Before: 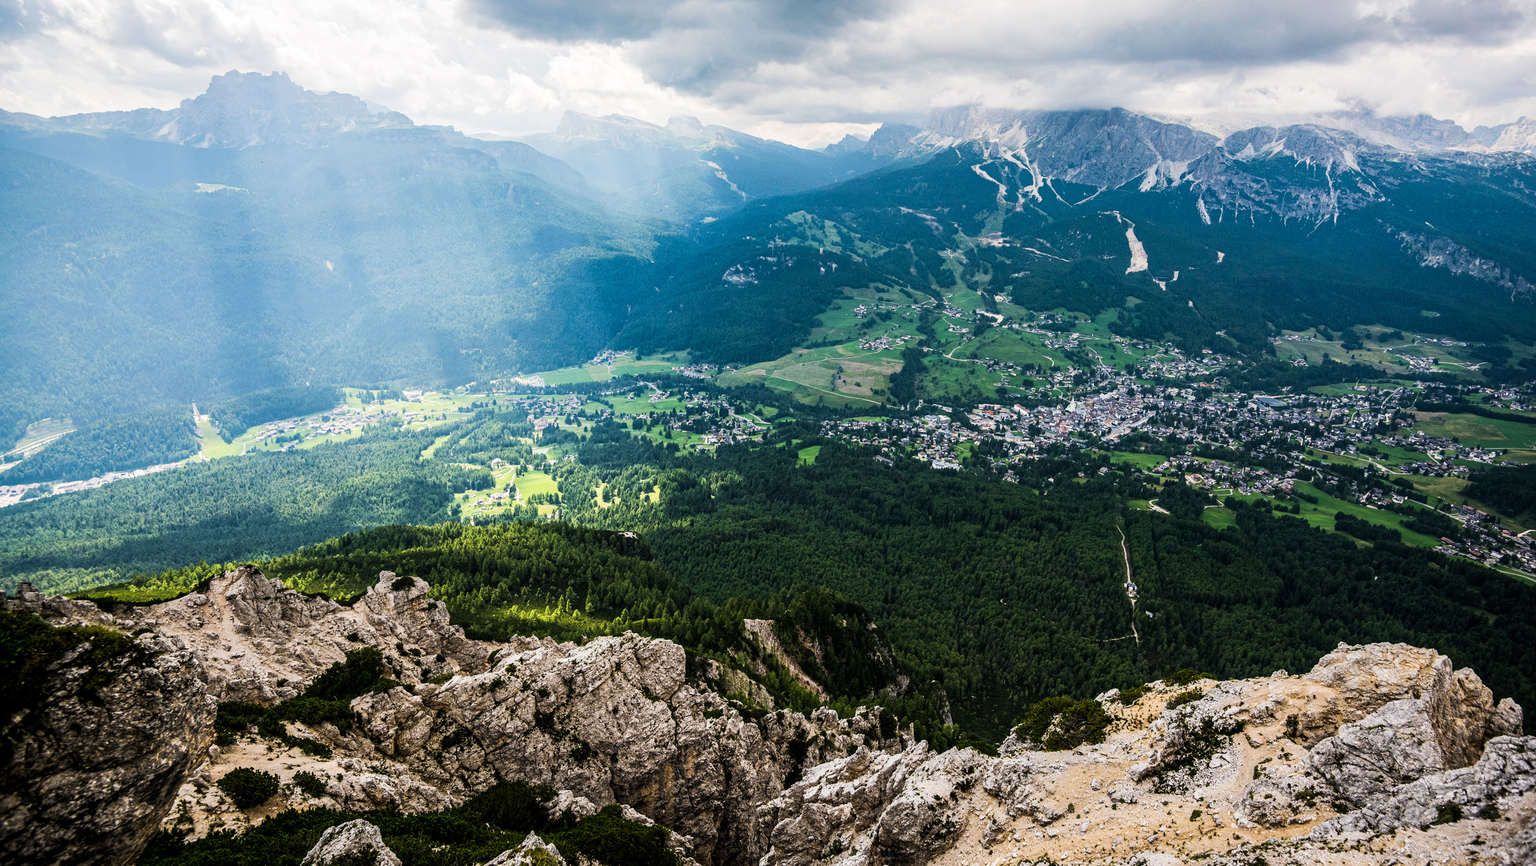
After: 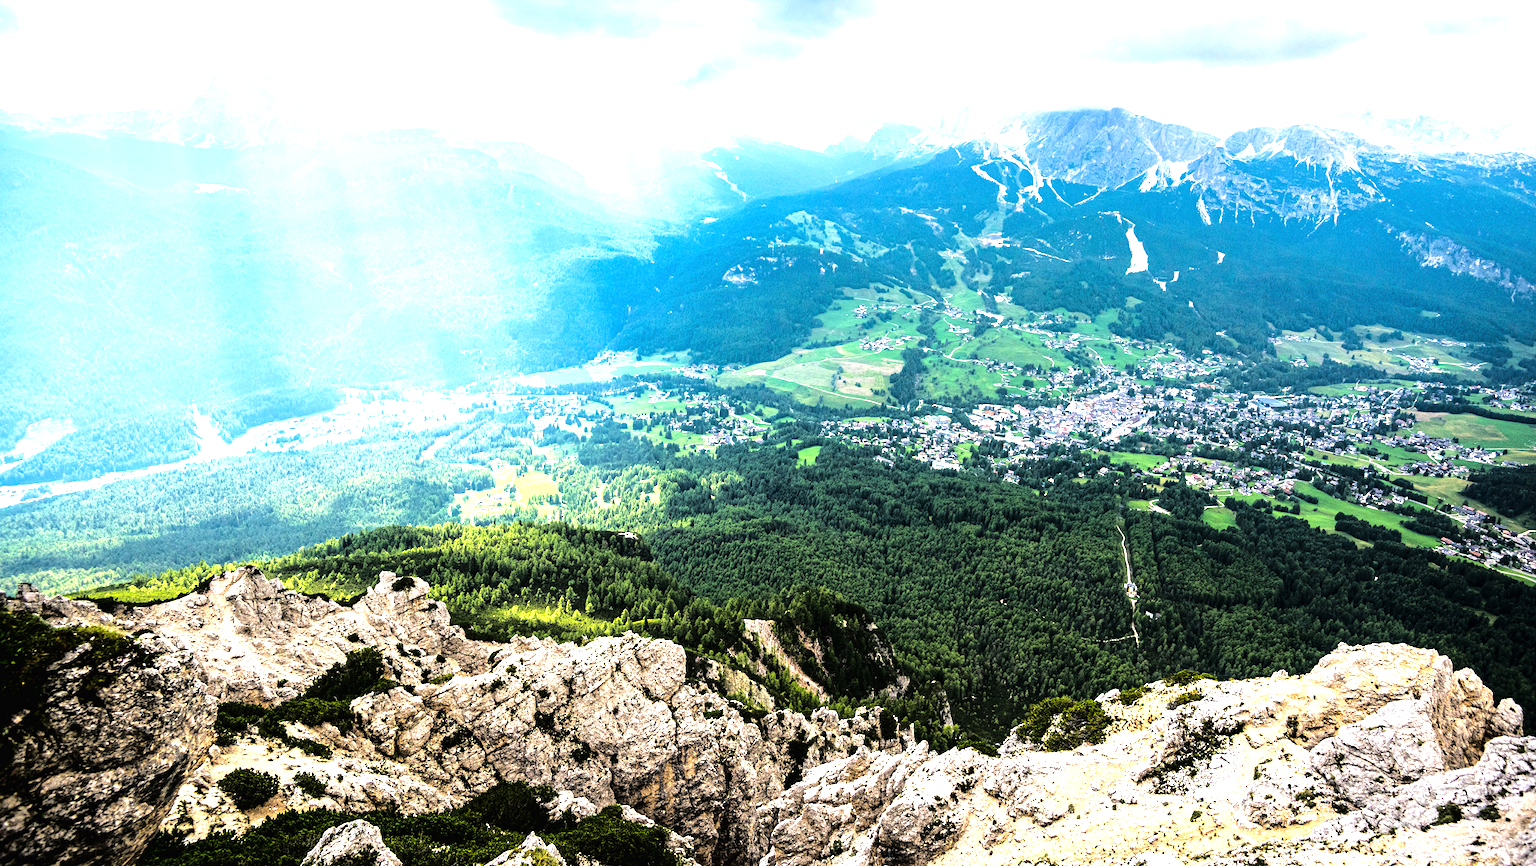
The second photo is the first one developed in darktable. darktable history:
exposure: black level correction 0, exposure 1.439 EV, compensate highlight preservation false
sharpen: radius 2.87, amount 0.871, threshold 47.212
tone curve: curves: ch0 [(0, 0) (0.003, 0.013) (0.011, 0.012) (0.025, 0.011) (0.044, 0.016) (0.069, 0.029) (0.1, 0.045) (0.136, 0.074) (0.177, 0.123) (0.224, 0.207) (0.277, 0.313) (0.335, 0.414) (0.399, 0.509) (0.468, 0.599) (0.543, 0.663) (0.623, 0.728) (0.709, 0.79) (0.801, 0.854) (0.898, 0.925) (1, 1)]
